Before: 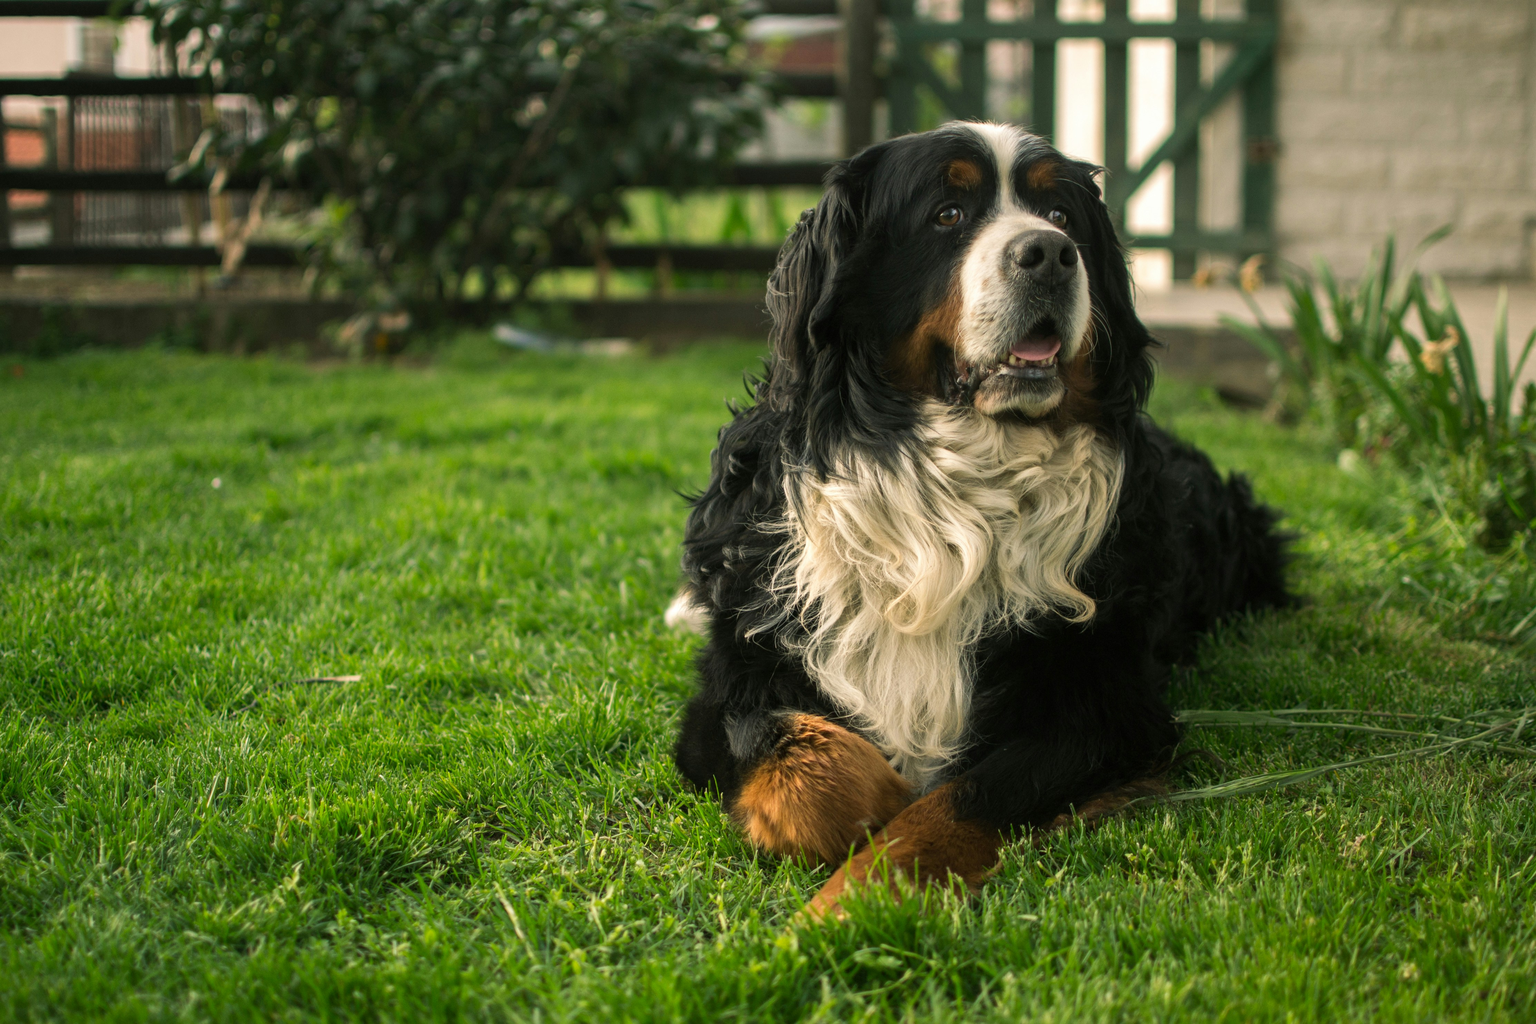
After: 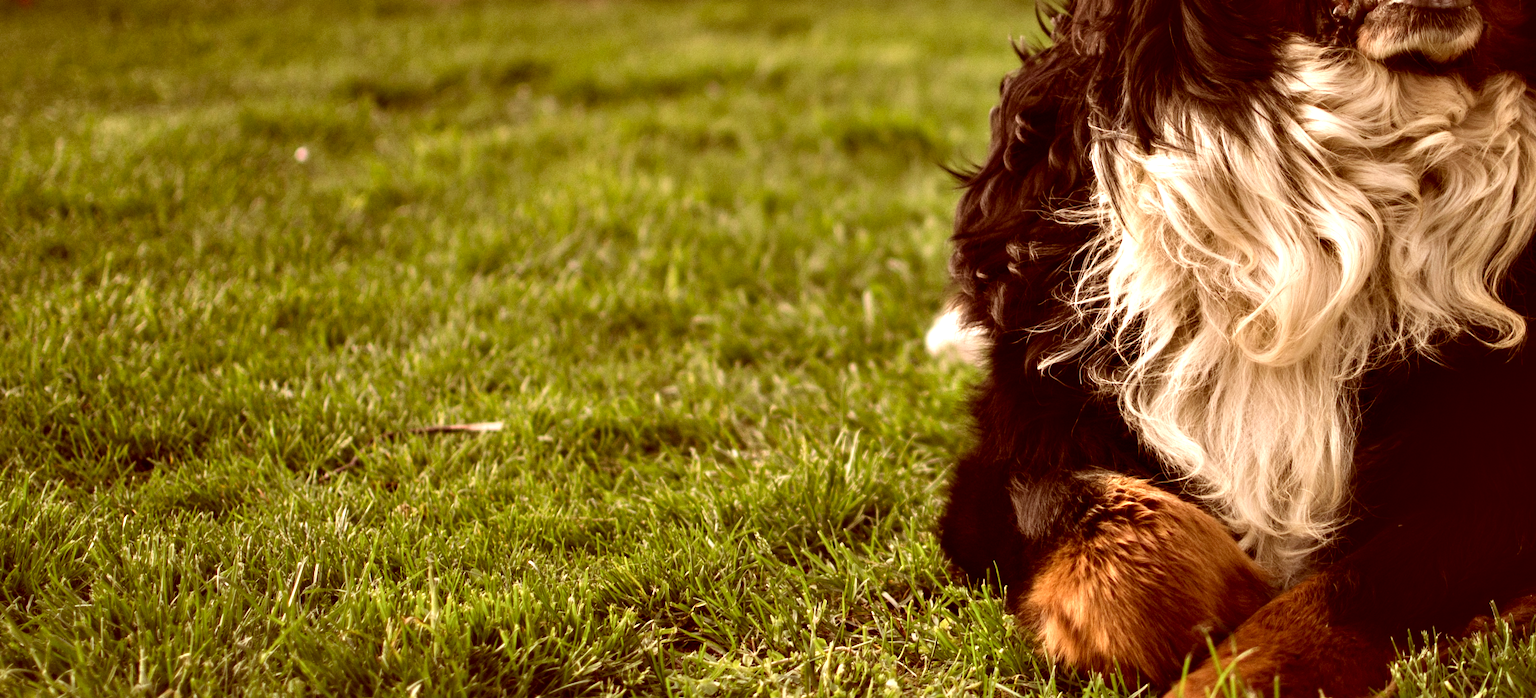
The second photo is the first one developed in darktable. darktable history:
crop: top 36.396%, right 28.189%, bottom 14.653%
contrast equalizer: y [[0.6 ×6], [0.55 ×6], [0 ×6], [0 ×6], [0 ×6]]
color correction: highlights a* 9.23, highlights b* 8.93, shadows a* 39.8, shadows b* 39.76, saturation 0.782
